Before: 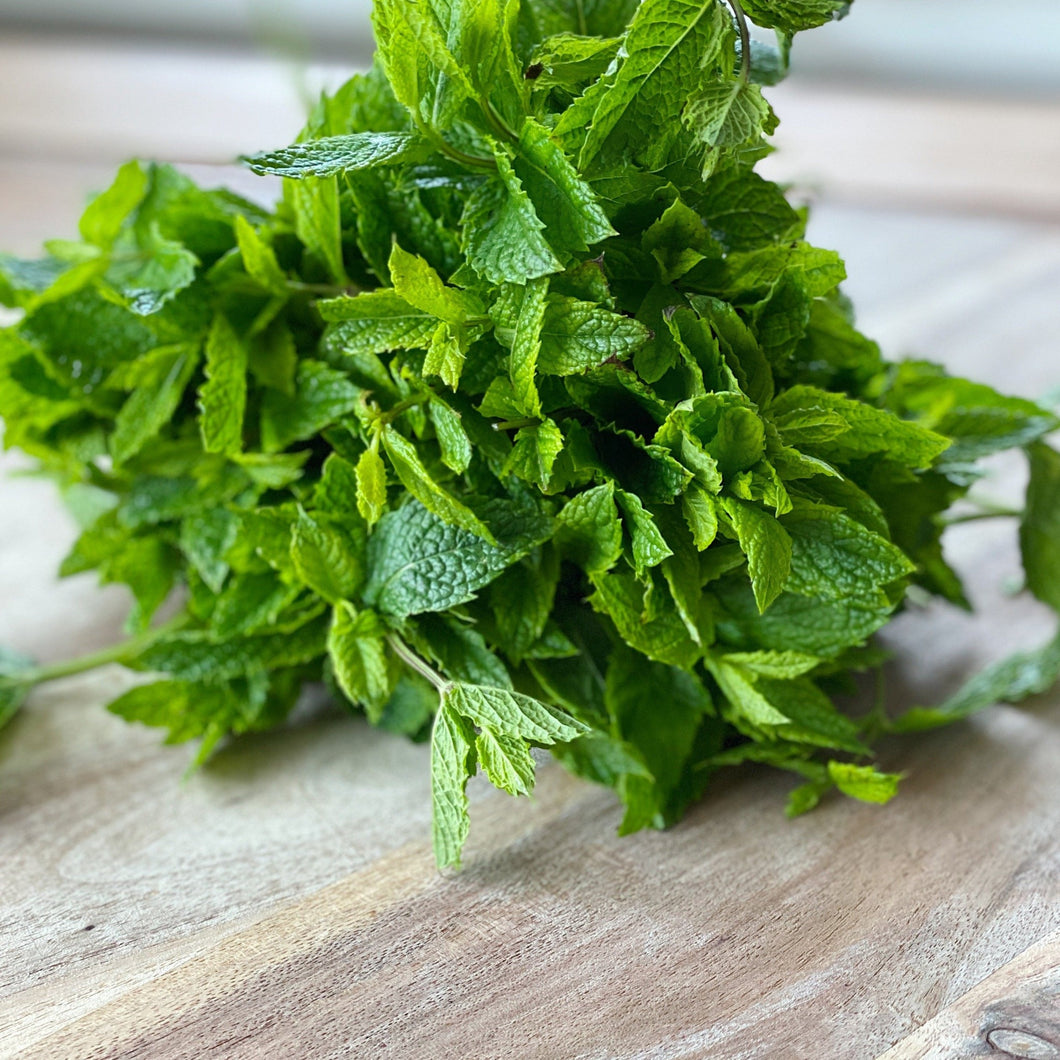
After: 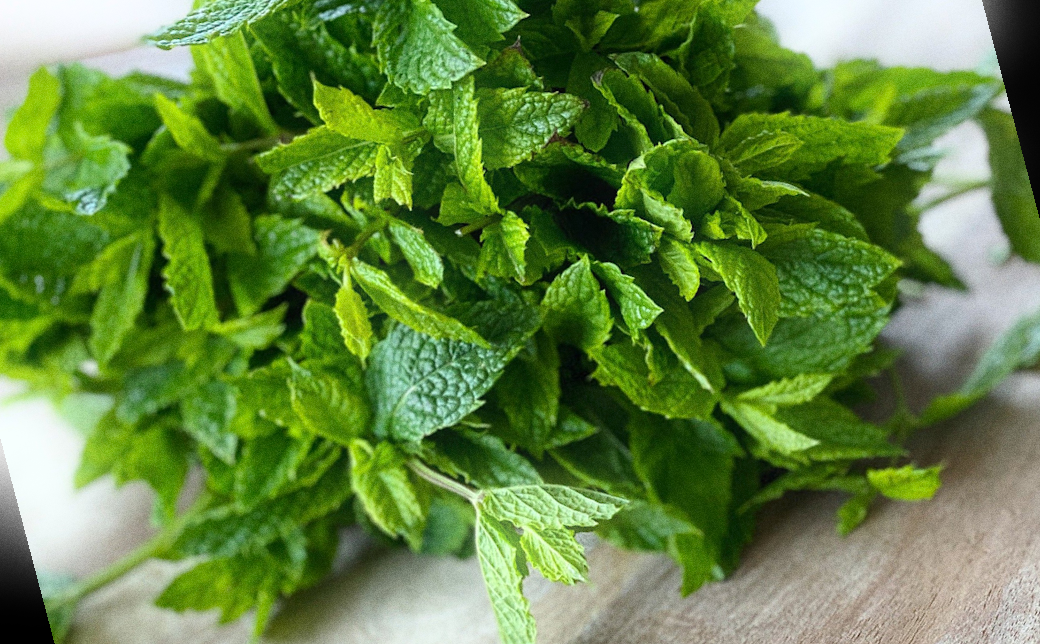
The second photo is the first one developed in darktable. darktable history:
bloom: size 5%, threshold 95%, strength 15%
rotate and perspective: rotation -14.8°, crop left 0.1, crop right 0.903, crop top 0.25, crop bottom 0.748
grain: coarseness 0.09 ISO
